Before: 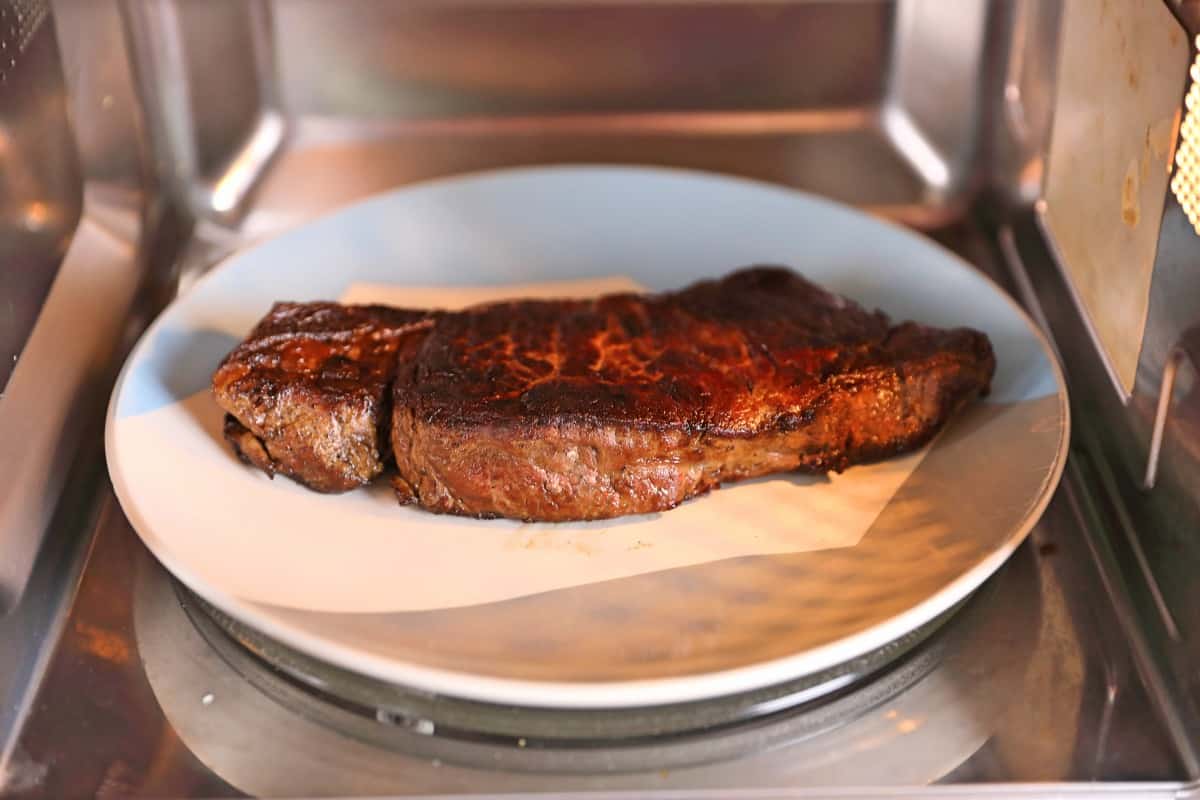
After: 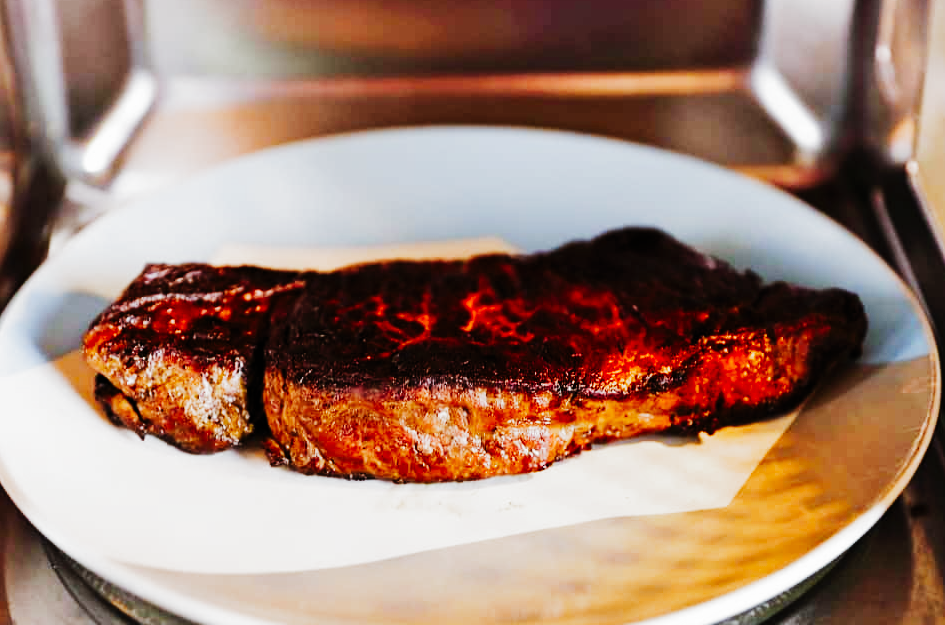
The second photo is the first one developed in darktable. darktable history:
crop and rotate: left 10.77%, top 5.1%, right 10.41%, bottom 16.76%
white balance: red 0.925, blue 1.046
tone curve: curves: ch0 [(0, 0) (0.003, 0.002) (0.011, 0.009) (0.025, 0.019) (0.044, 0.031) (0.069, 0.04) (0.1, 0.059) (0.136, 0.092) (0.177, 0.134) (0.224, 0.192) (0.277, 0.262) (0.335, 0.348) (0.399, 0.446) (0.468, 0.554) (0.543, 0.646) (0.623, 0.731) (0.709, 0.807) (0.801, 0.867) (0.898, 0.931) (1, 1)], preserve colors none
filmic rgb: black relative exposure -6.43 EV, white relative exposure 2.43 EV, threshold 3 EV, hardness 5.27, latitude 0.1%, contrast 1.425, highlights saturation mix 2%, preserve chrominance no, color science v5 (2021), contrast in shadows safe, contrast in highlights safe, enable highlight reconstruction true
